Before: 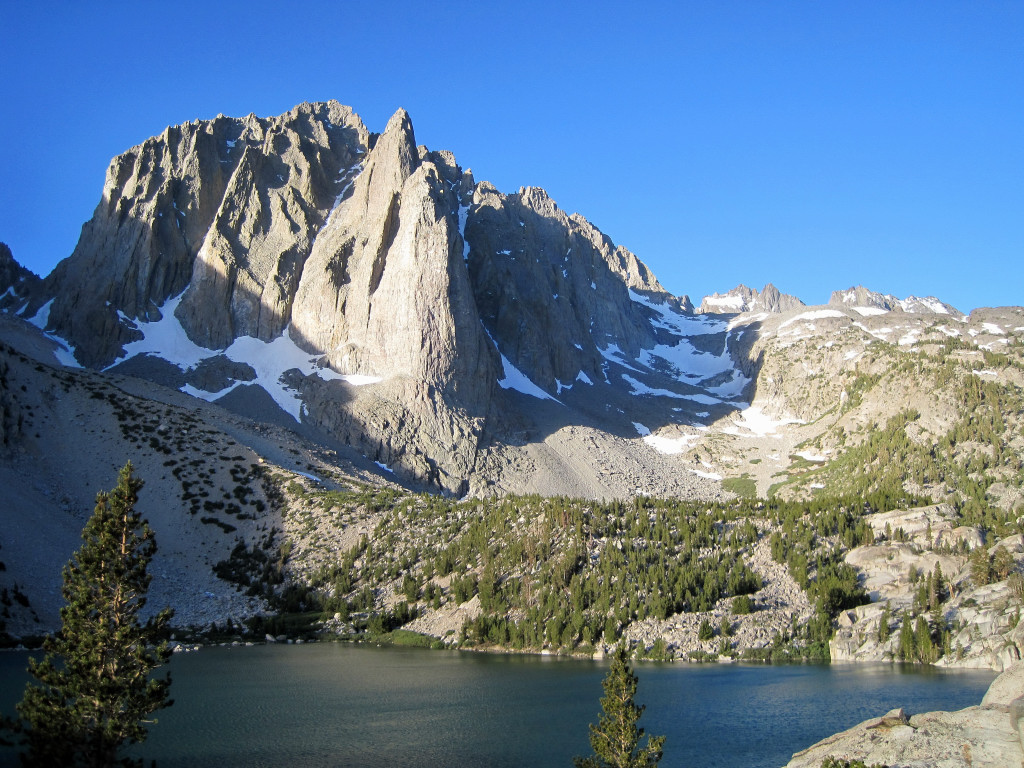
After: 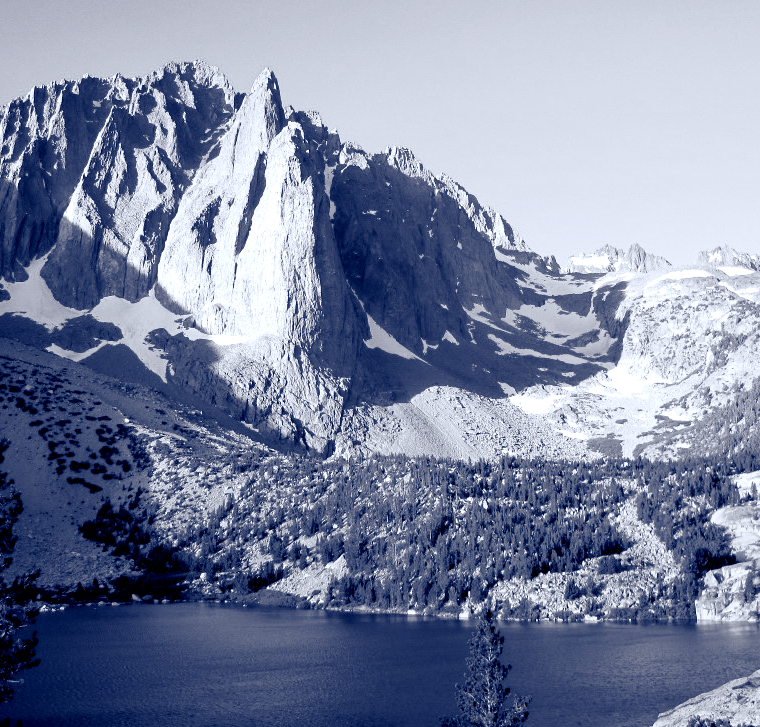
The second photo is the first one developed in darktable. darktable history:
exposure: exposure 0.2 EV, compensate highlight preservation false
shadows and highlights: shadows 0, highlights 40
color balance rgb: shadows lift › luminance -41.13%, shadows lift › chroma 14.13%, shadows lift › hue 260°, power › luminance -3.76%, power › chroma 0.56%, power › hue 40.37°, highlights gain › luminance 16.81%, highlights gain › chroma 2.94%, highlights gain › hue 260°, global offset › luminance -0.29%, global offset › chroma 0.31%, global offset › hue 260°, perceptual saturation grading › global saturation 20%, perceptual saturation grading › highlights -13.92%, perceptual saturation grading › shadows 50%
crop and rotate: left 13.15%, top 5.251%, right 12.609%
color calibration: output gray [0.21, 0.42, 0.37, 0], gray › normalize channels true, illuminant same as pipeline (D50), adaptation XYZ, x 0.346, y 0.359, gamut compression 0
